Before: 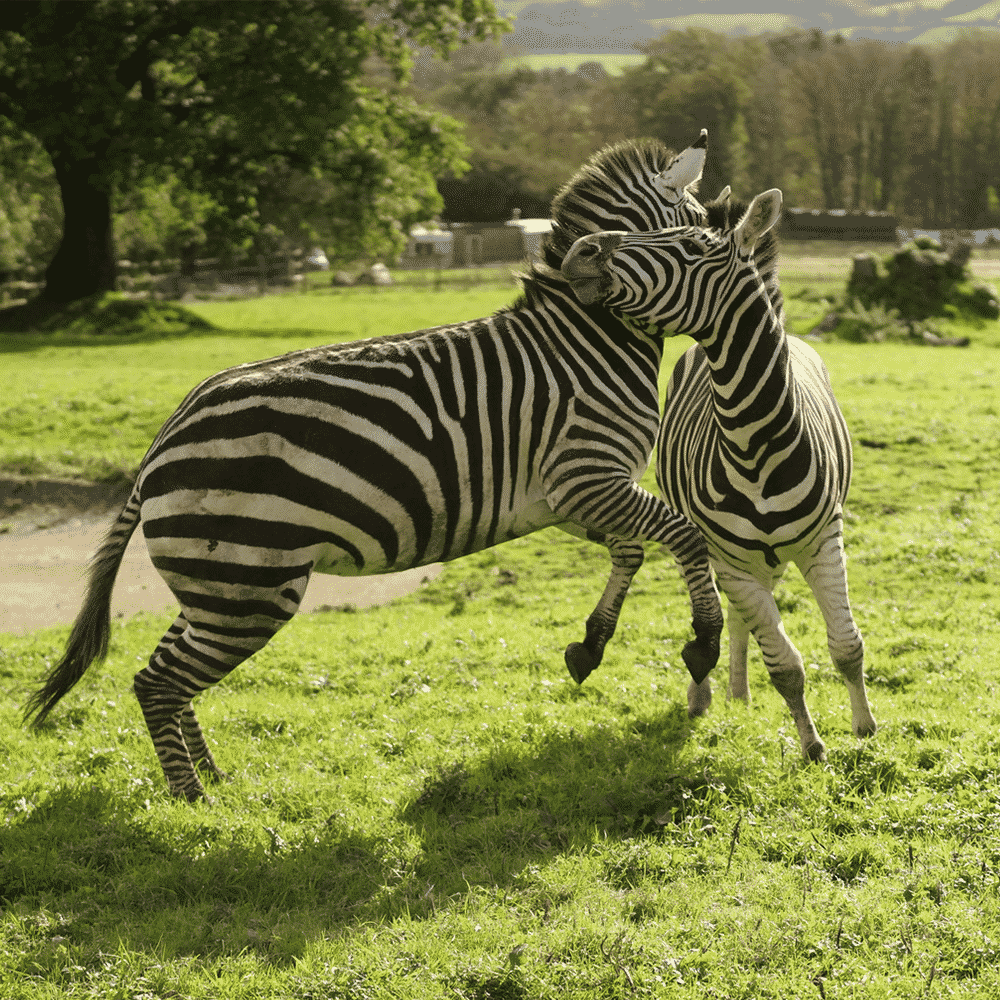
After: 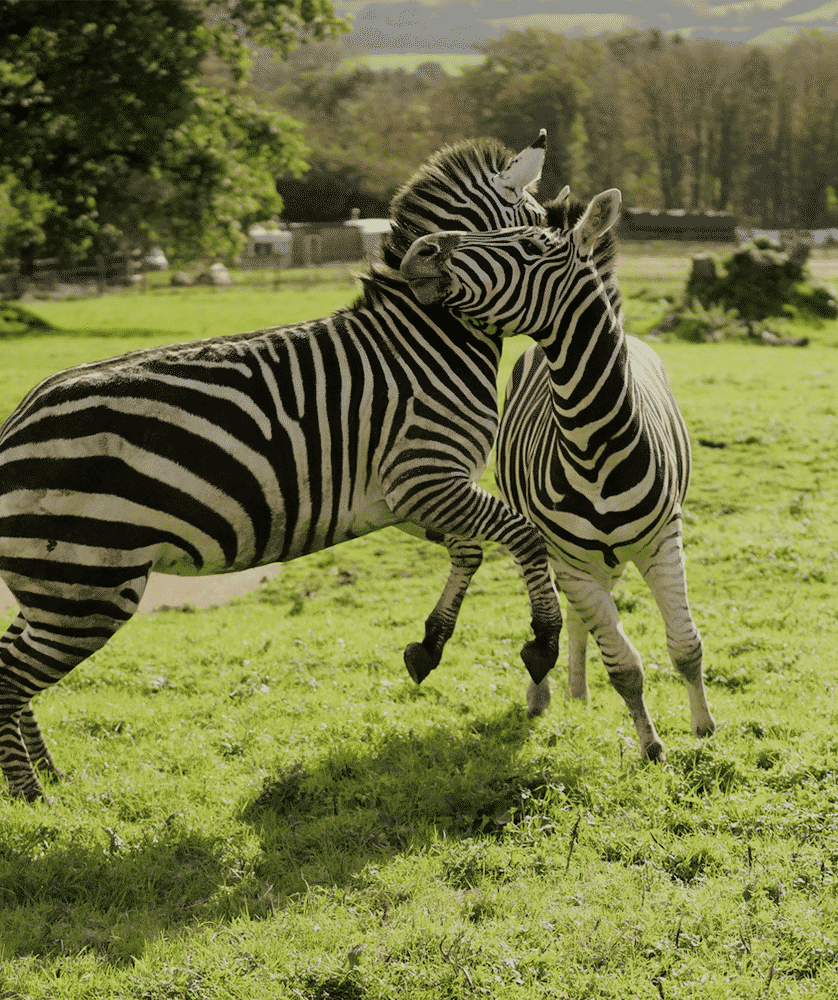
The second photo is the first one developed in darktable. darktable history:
crop: left 16.145%
filmic rgb: black relative exposure -7.65 EV, white relative exposure 4.56 EV, hardness 3.61
